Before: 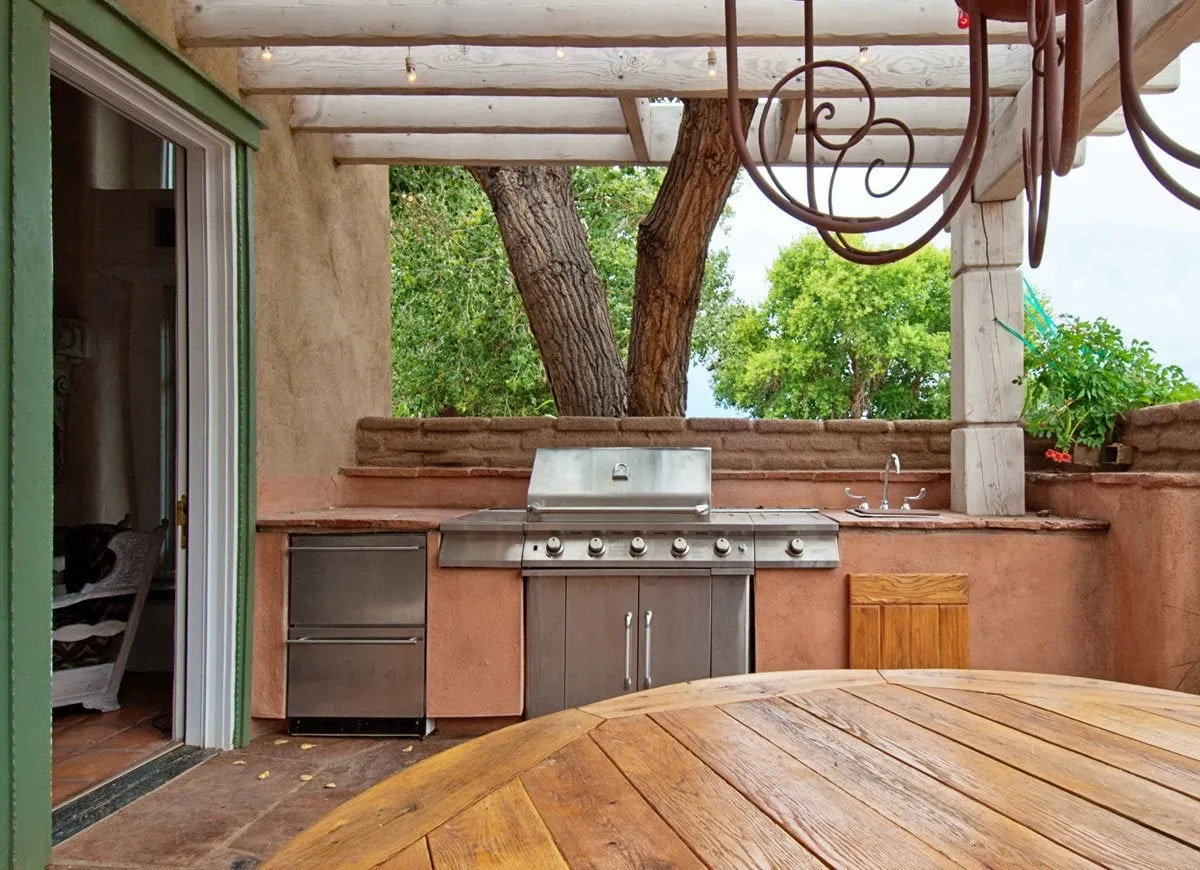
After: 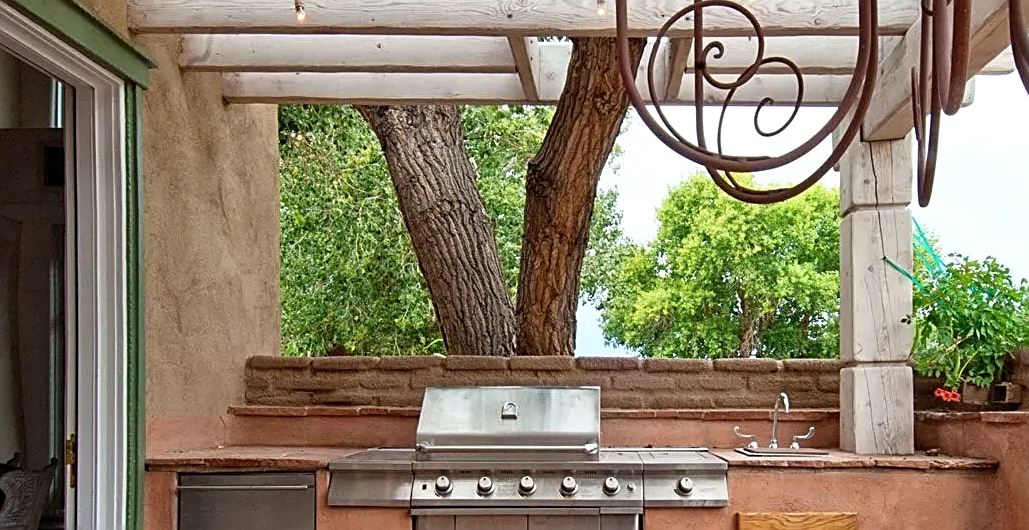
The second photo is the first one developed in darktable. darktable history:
crop and rotate: left 9.268%, top 7.109%, right 4.906%, bottom 31.889%
sharpen: on, module defaults
local contrast: highlights 103%, shadows 98%, detail 119%, midtone range 0.2
shadows and highlights: shadows 0.544, highlights 41.64
